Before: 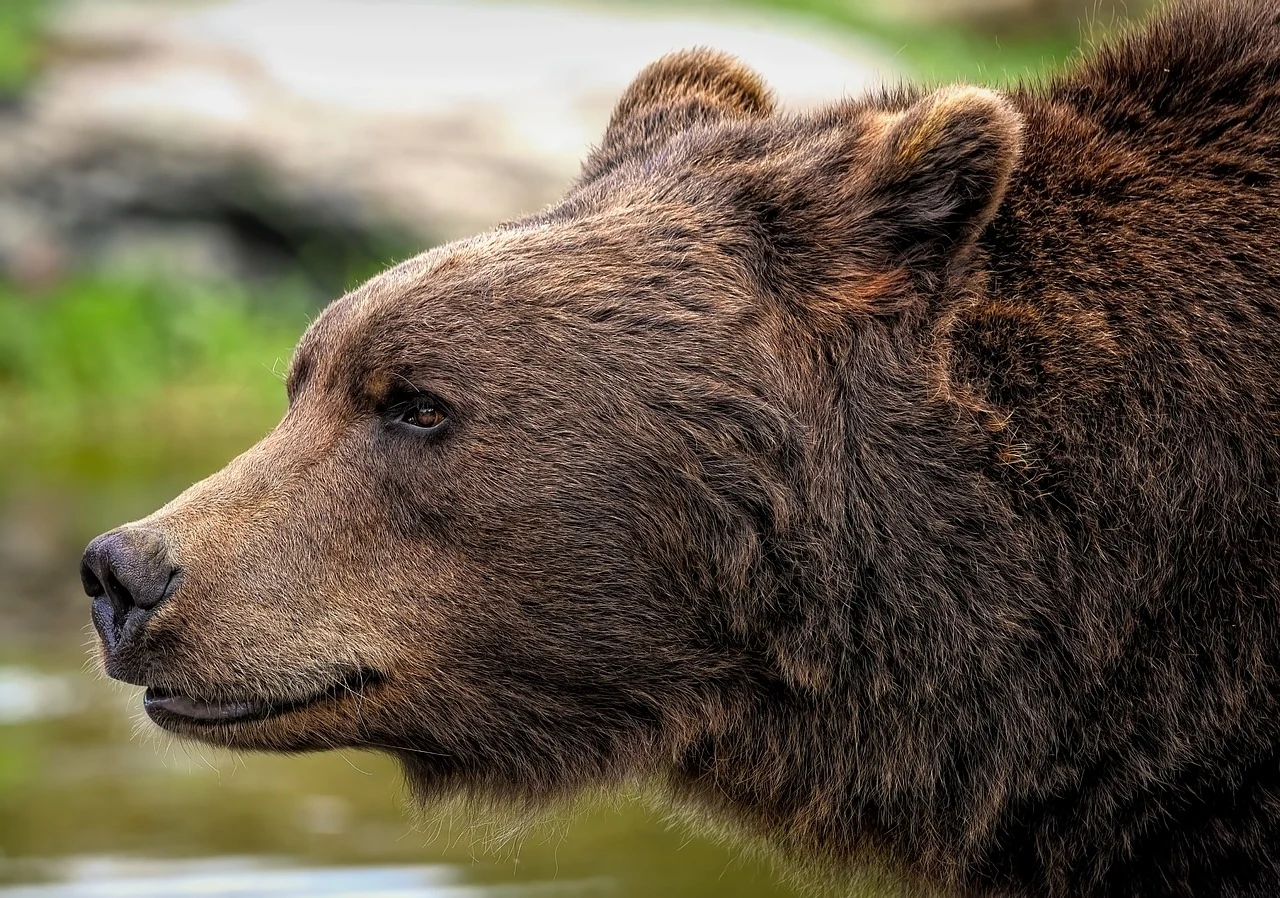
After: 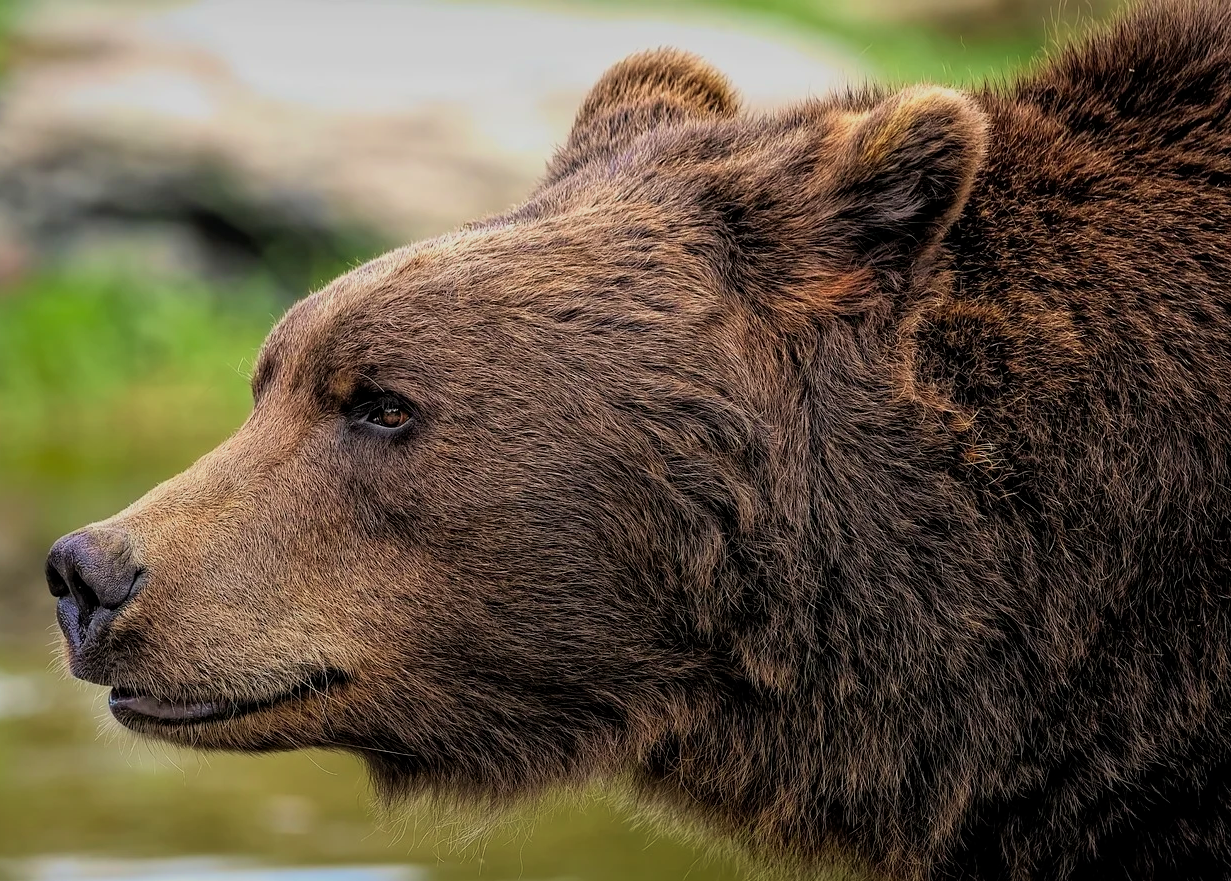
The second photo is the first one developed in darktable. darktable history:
filmic rgb: black relative exposure -16 EV, white relative exposure 4.02 EV, threshold 3.01 EV, target black luminance 0%, hardness 7.59, latitude 72.89%, contrast 0.906, highlights saturation mix 10.13%, shadows ↔ highlights balance -0.379%, color science v6 (2022), enable highlight reconstruction true
crop and rotate: left 2.748%, right 1.048%, bottom 1.806%
velvia: strength 26.43%
